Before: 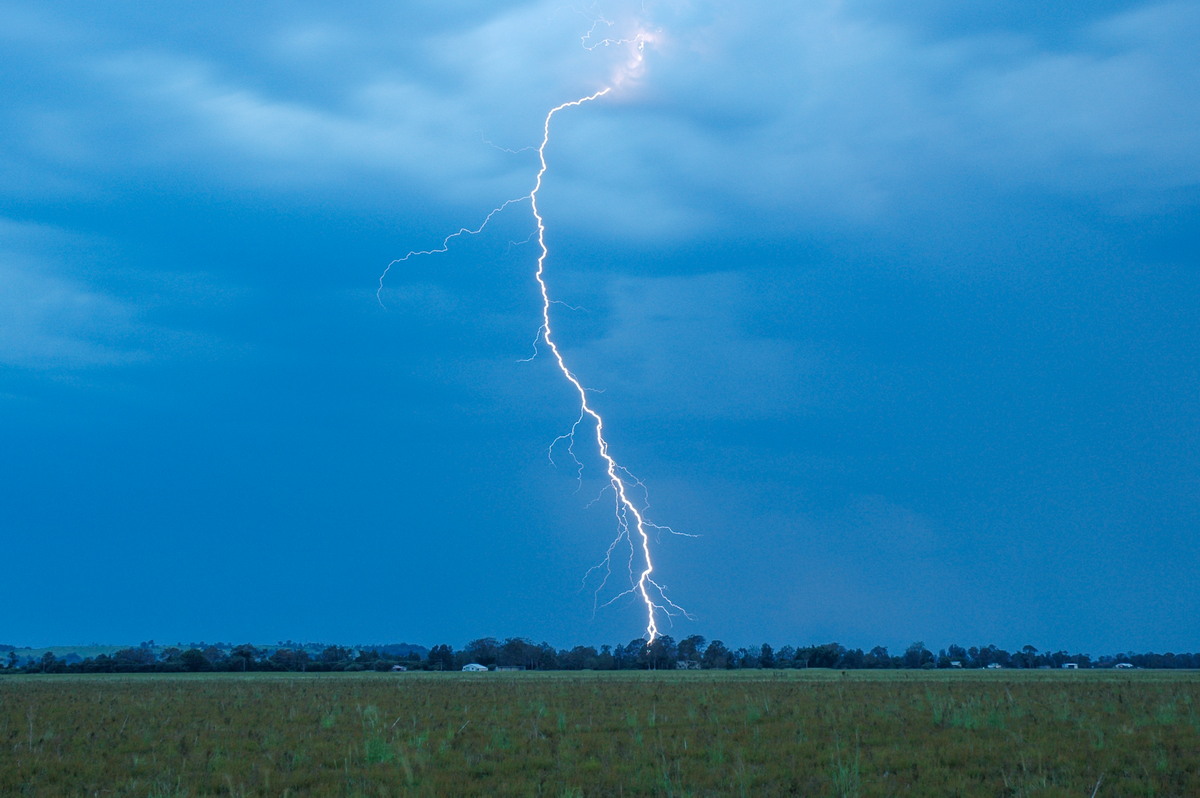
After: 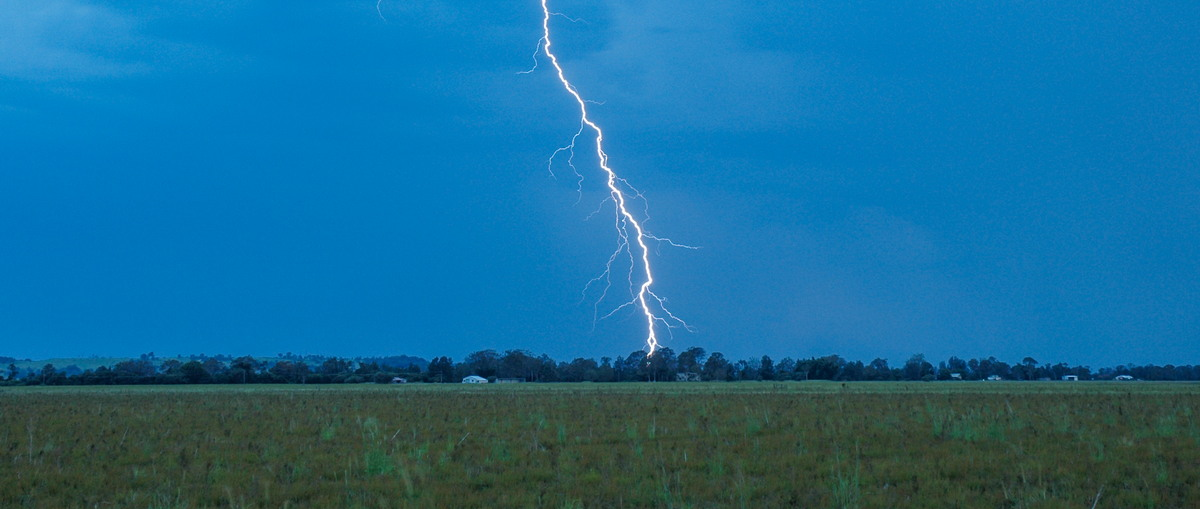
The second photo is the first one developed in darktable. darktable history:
crop and rotate: top 36.209%
